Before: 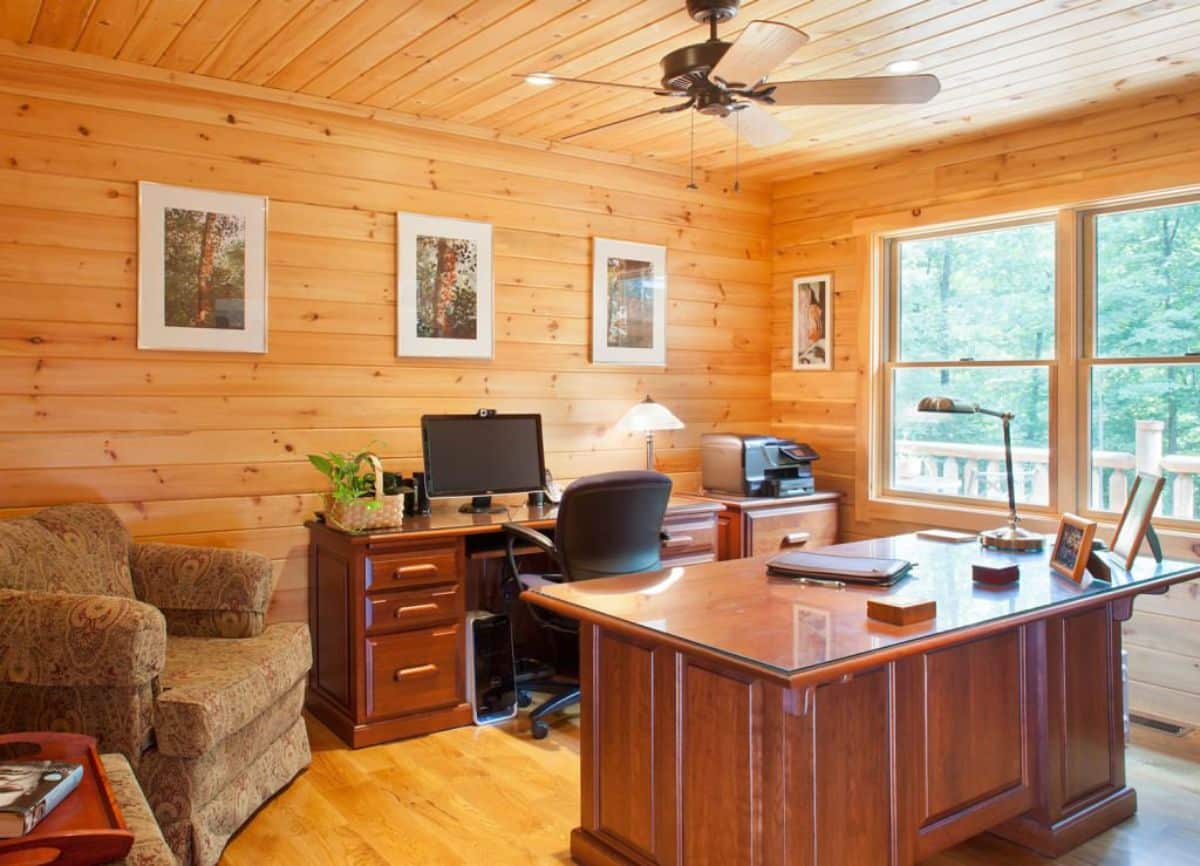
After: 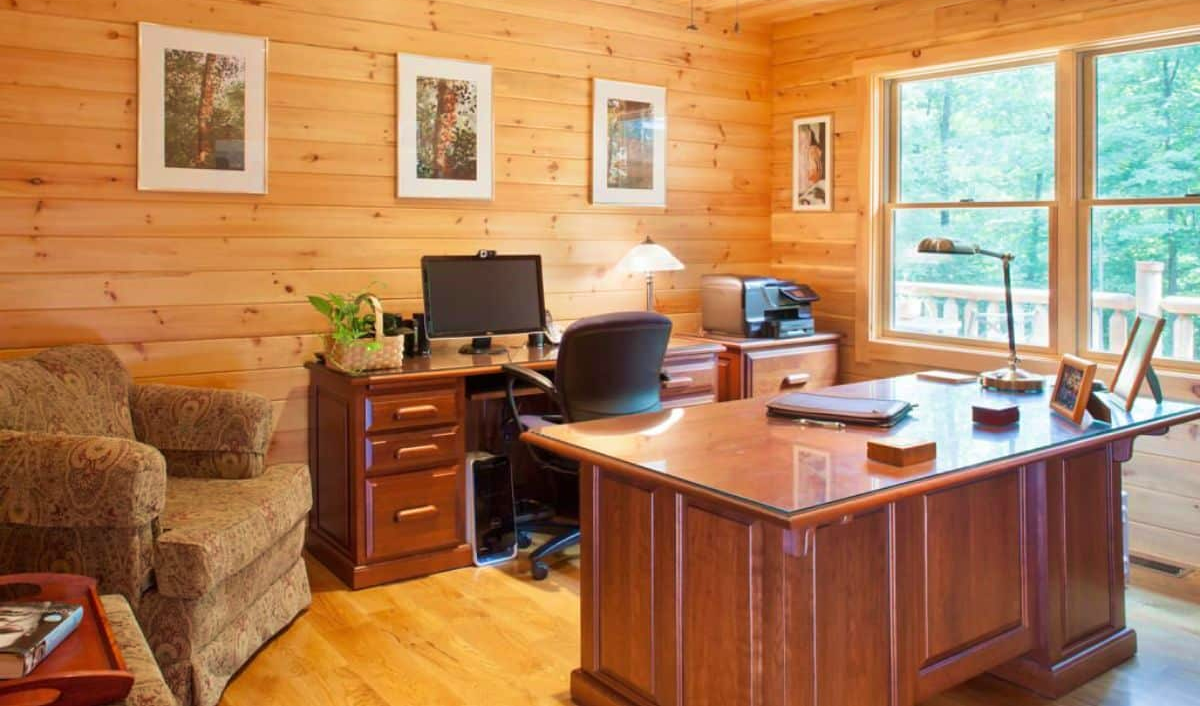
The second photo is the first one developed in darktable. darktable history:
velvia: on, module defaults
crop and rotate: top 18.467%
